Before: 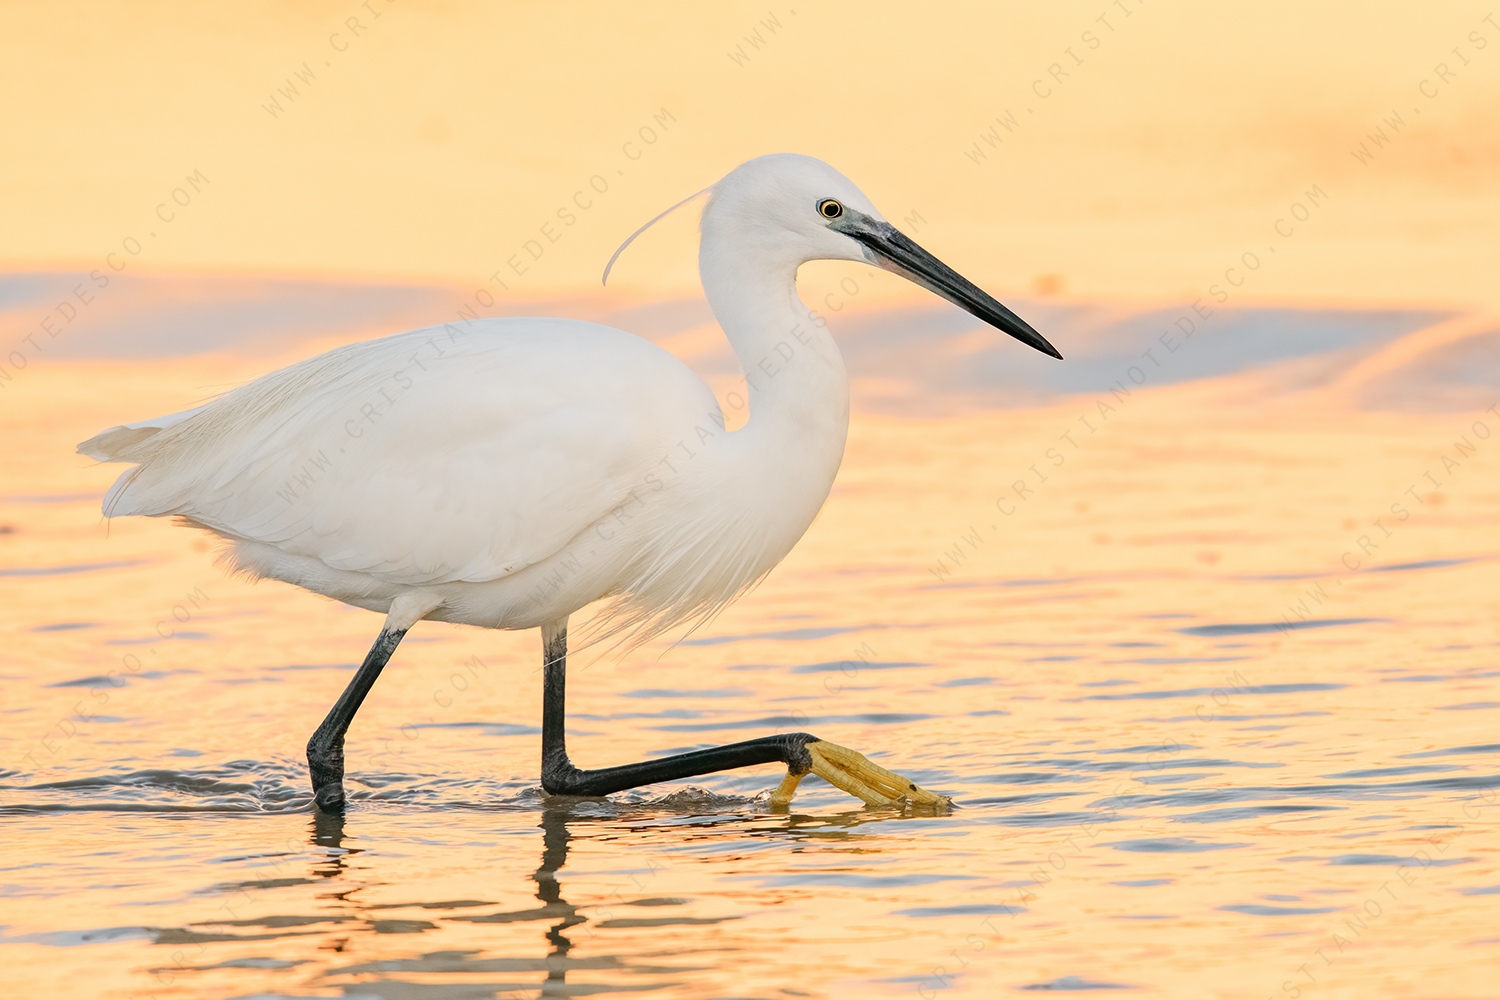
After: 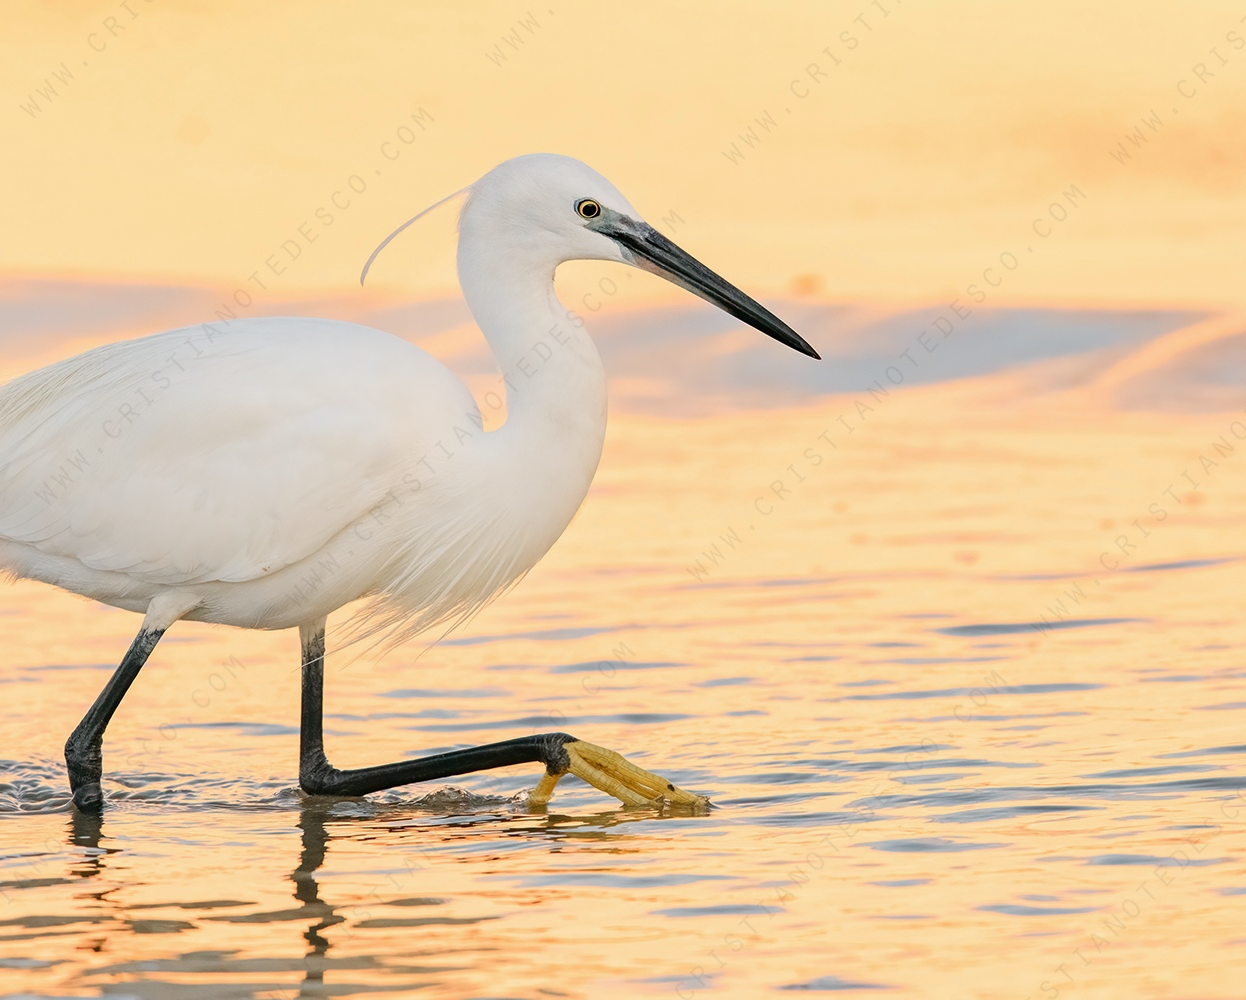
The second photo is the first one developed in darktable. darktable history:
crop: left 16.148%
exposure: exposure 0.298 EV, compensate exposure bias true, compensate highlight preservation false
